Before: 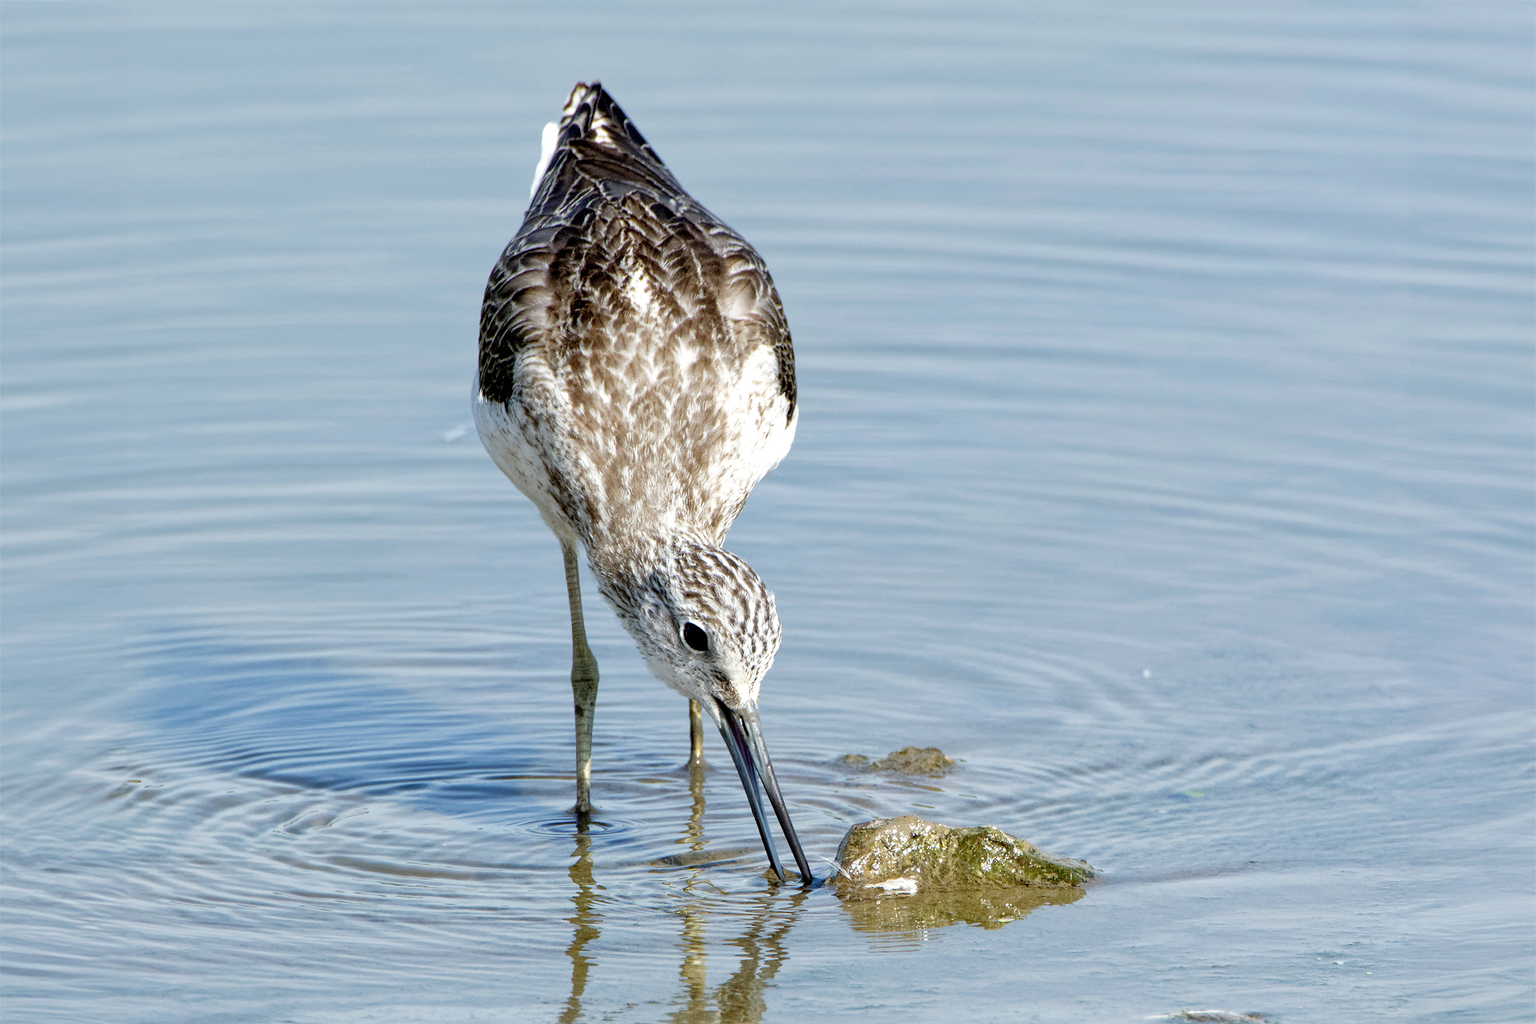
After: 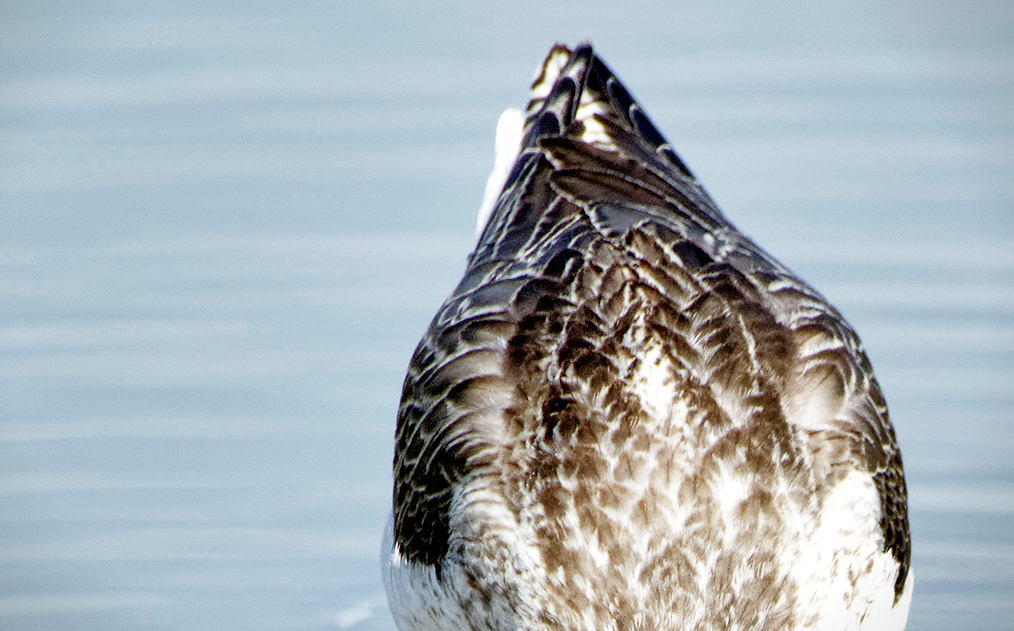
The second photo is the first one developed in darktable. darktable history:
crop: left 15.452%, top 5.459%, right 43.956%, bottom 56.62%
shadows and highlights: radius 133.83, soften with gaussian
vignetting: fall-off start 97.23%, saturation -0.024, center (-0.033, -0.042), width/height ratio 1.179, unbound false
base curve: curves: ch0 [(0, 0) (0.204, 0.334) (0.55, 0.733) (1, 1)], preserve colors none
